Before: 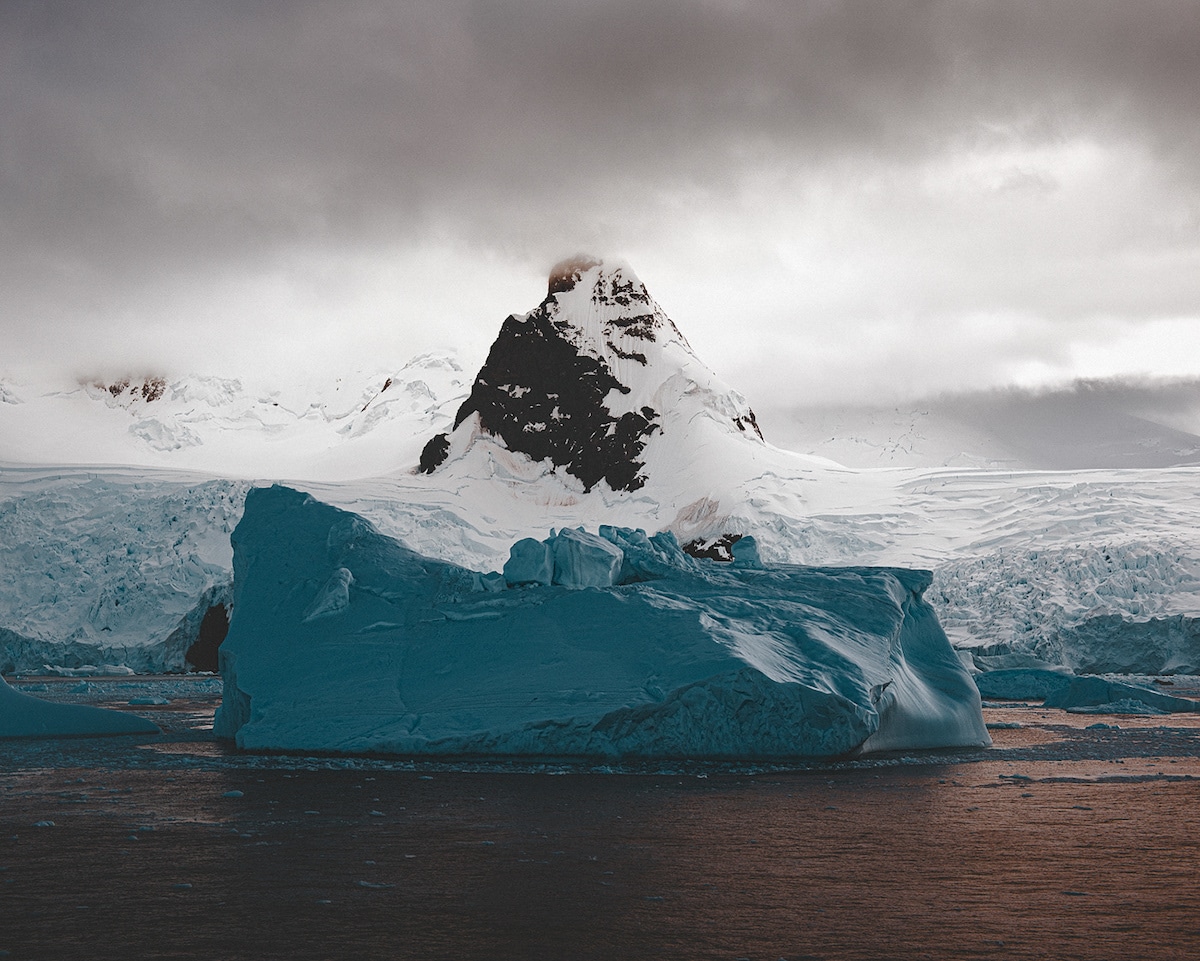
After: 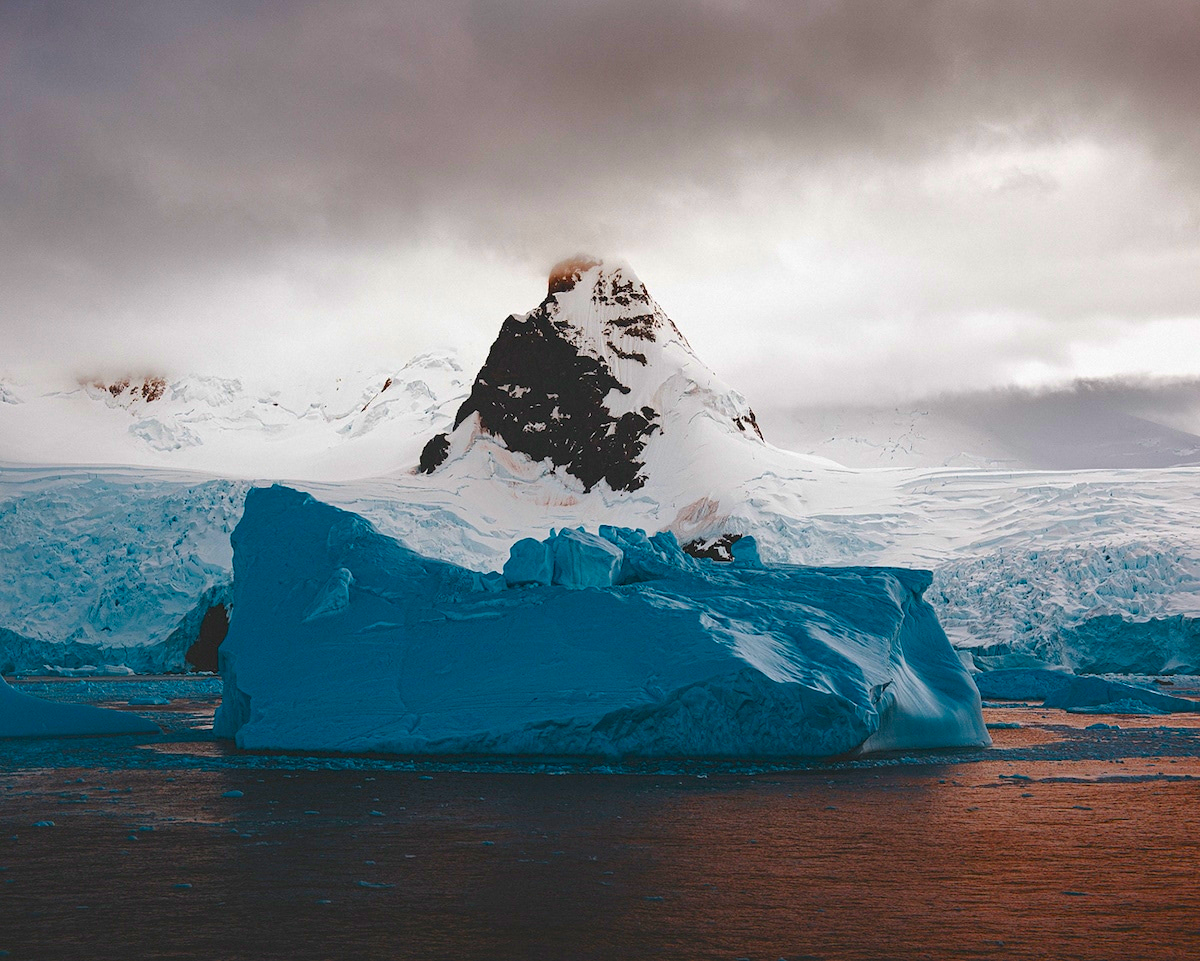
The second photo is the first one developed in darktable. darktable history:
color correction: highlights b* 0.059, saturation 2.1
